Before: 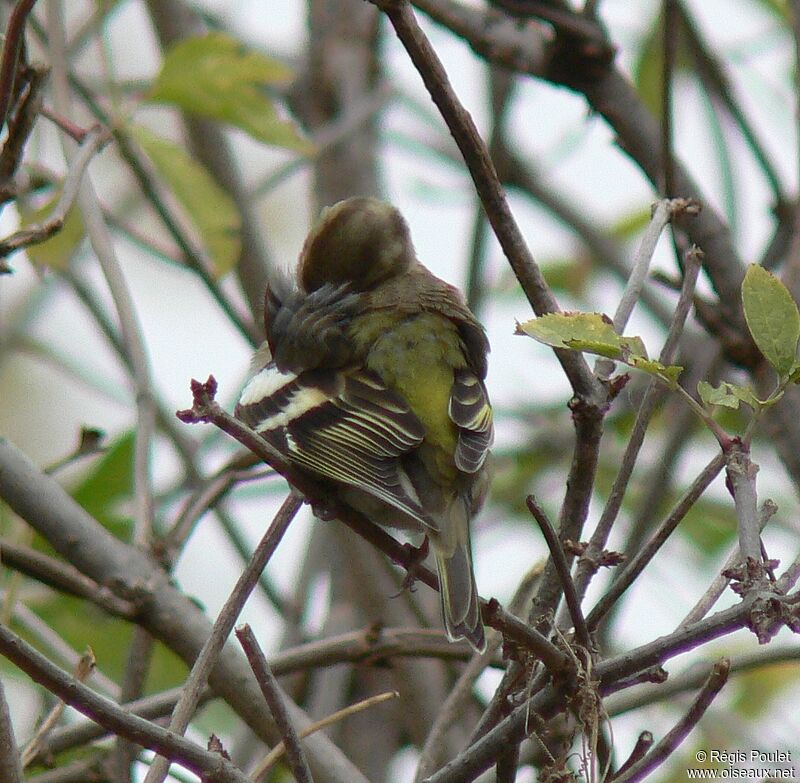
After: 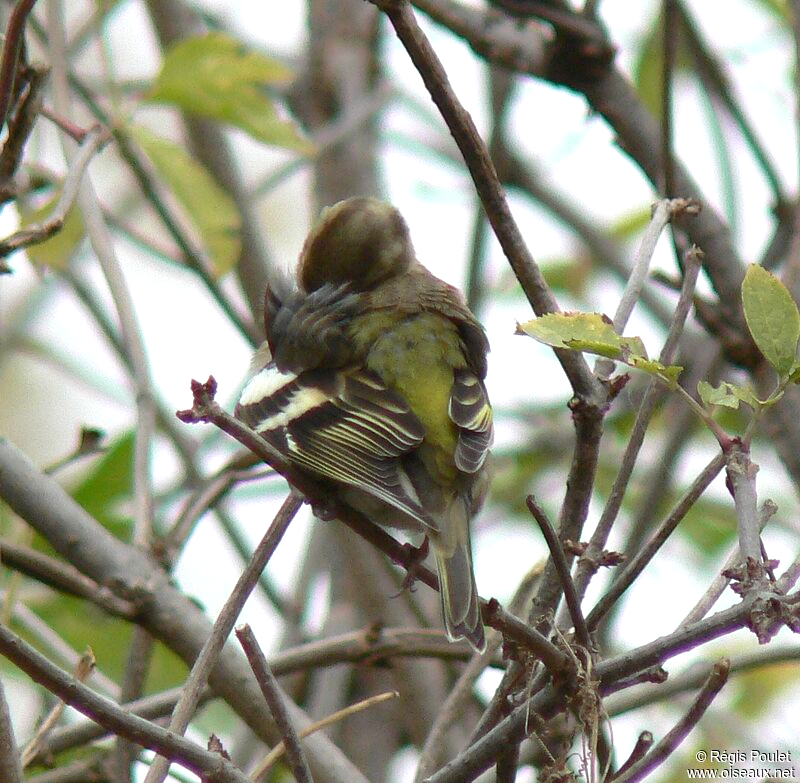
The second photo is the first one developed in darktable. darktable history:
exposure: black level correction 0.001, exposure 0.5 EV, compensate exposure bias true, compensate highlight preservation false
contrast equalizer: y [[0.5 ×4, 0.467, 0.376], [0.5 ×6], [0.5 ×6], [0 ×6], [0 ×6]]
